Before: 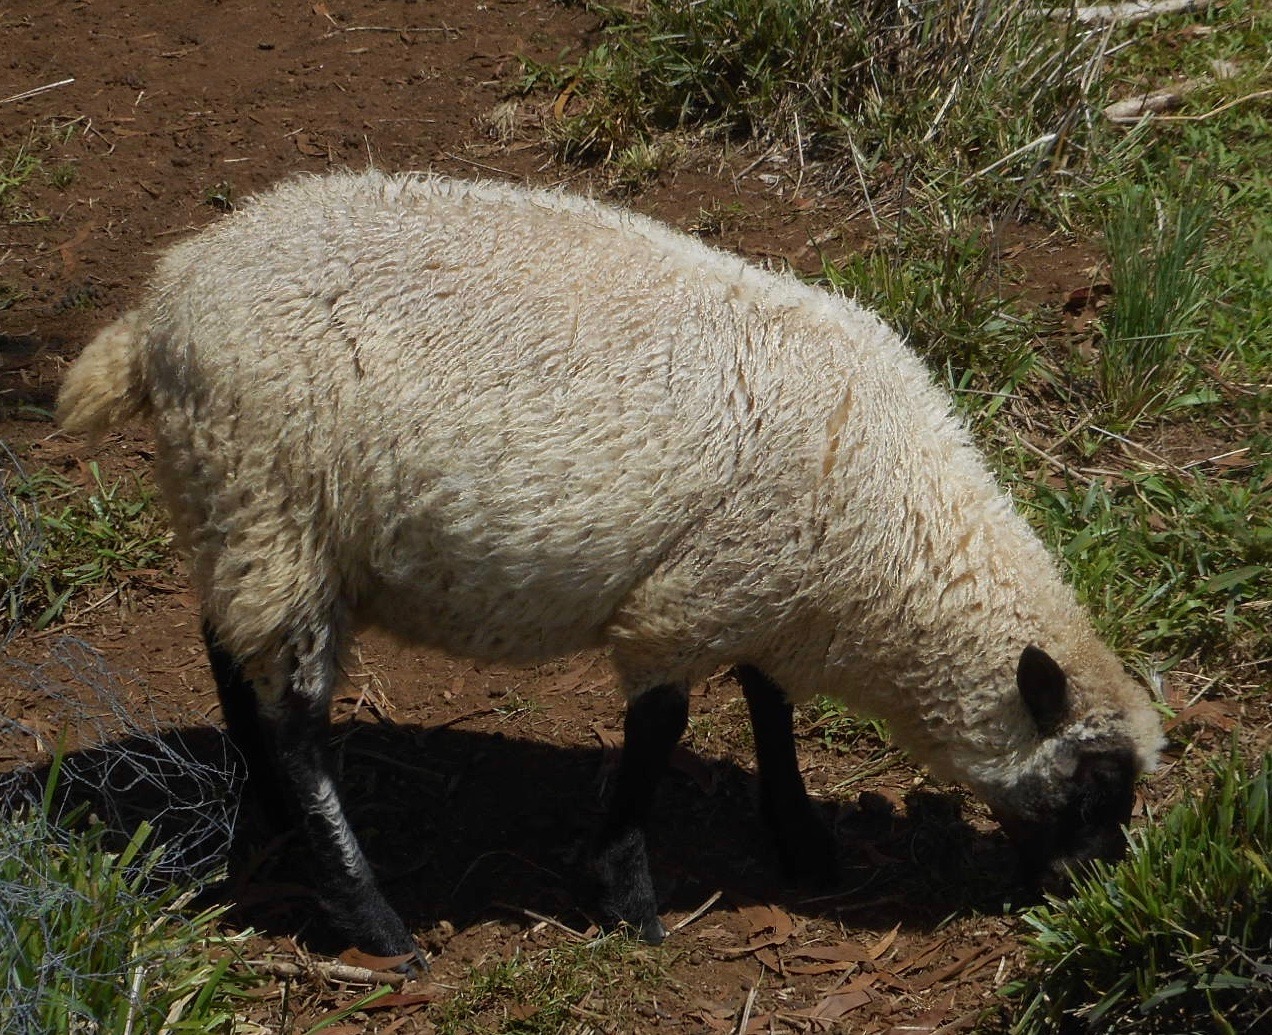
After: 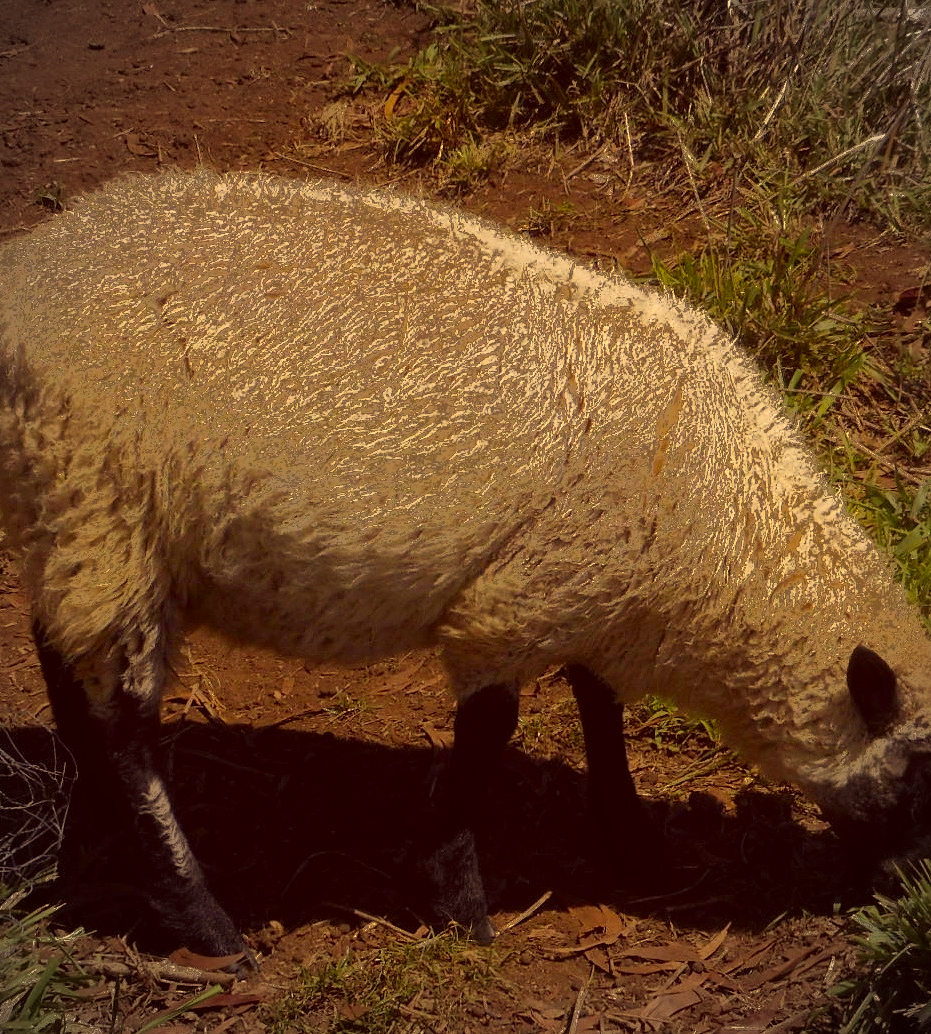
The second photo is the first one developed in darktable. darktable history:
crop: left 13.443%, right 13.31%
vignetting: fall-off radius 63.6%
fill light: exposure -0.73 EV, center 0.69, width 2.2
color correction: highlights a* 10.12, highlights b* 39.04, shadows a* 14.62, shadows b* 3.37
